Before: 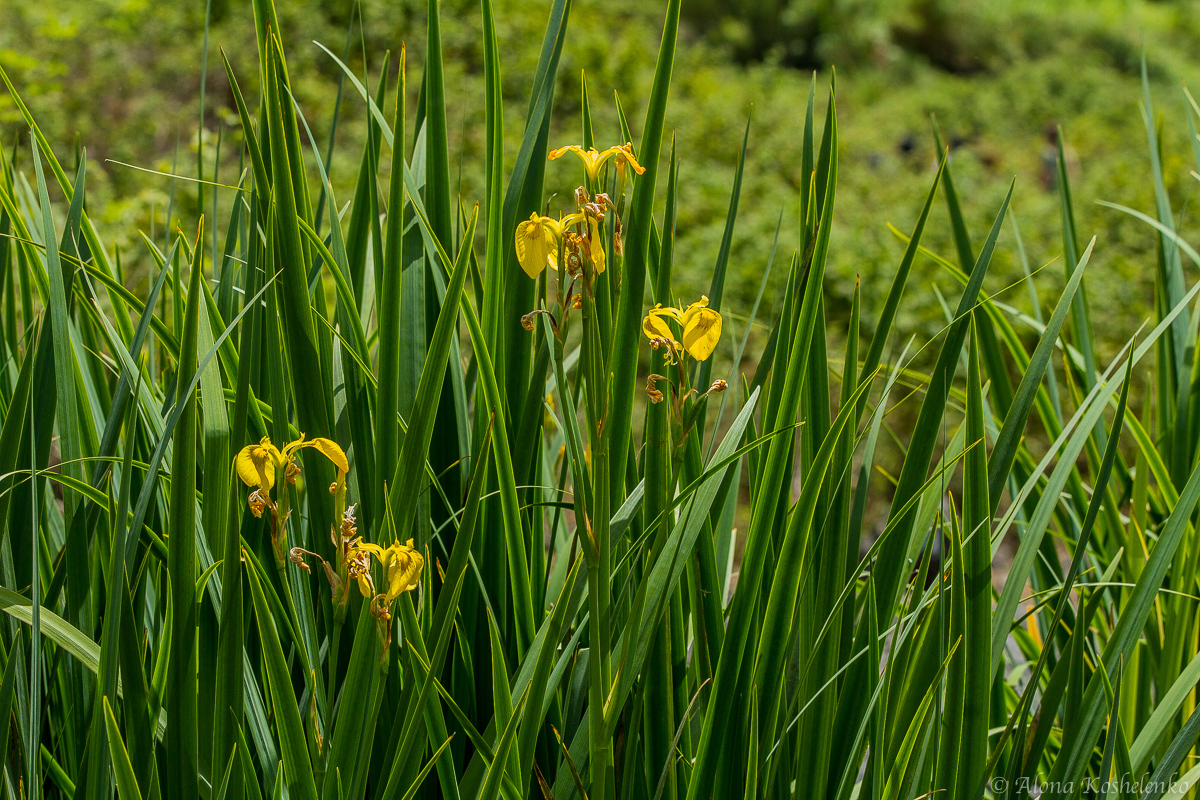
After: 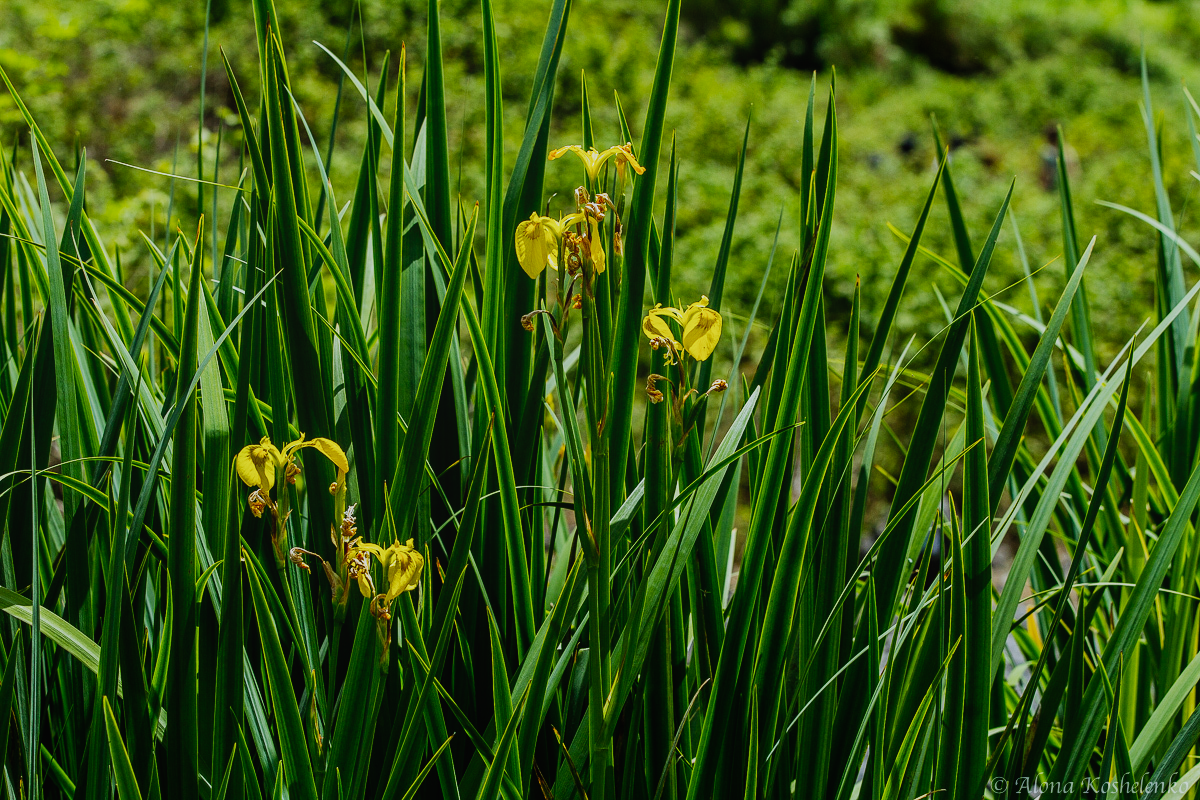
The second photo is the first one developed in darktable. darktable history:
bloom: size 40%
white balance: red 0.924, blue 1.095
sigmoid: contrast 1.7, skew -0.2, preserve hue 0%, red attenuation 0.1, red rotation 0.035, green attenuation 0.1, green rotation -0.017, blue attenuation 0.15, blue rotation -0.052, base primaries Rec2020
